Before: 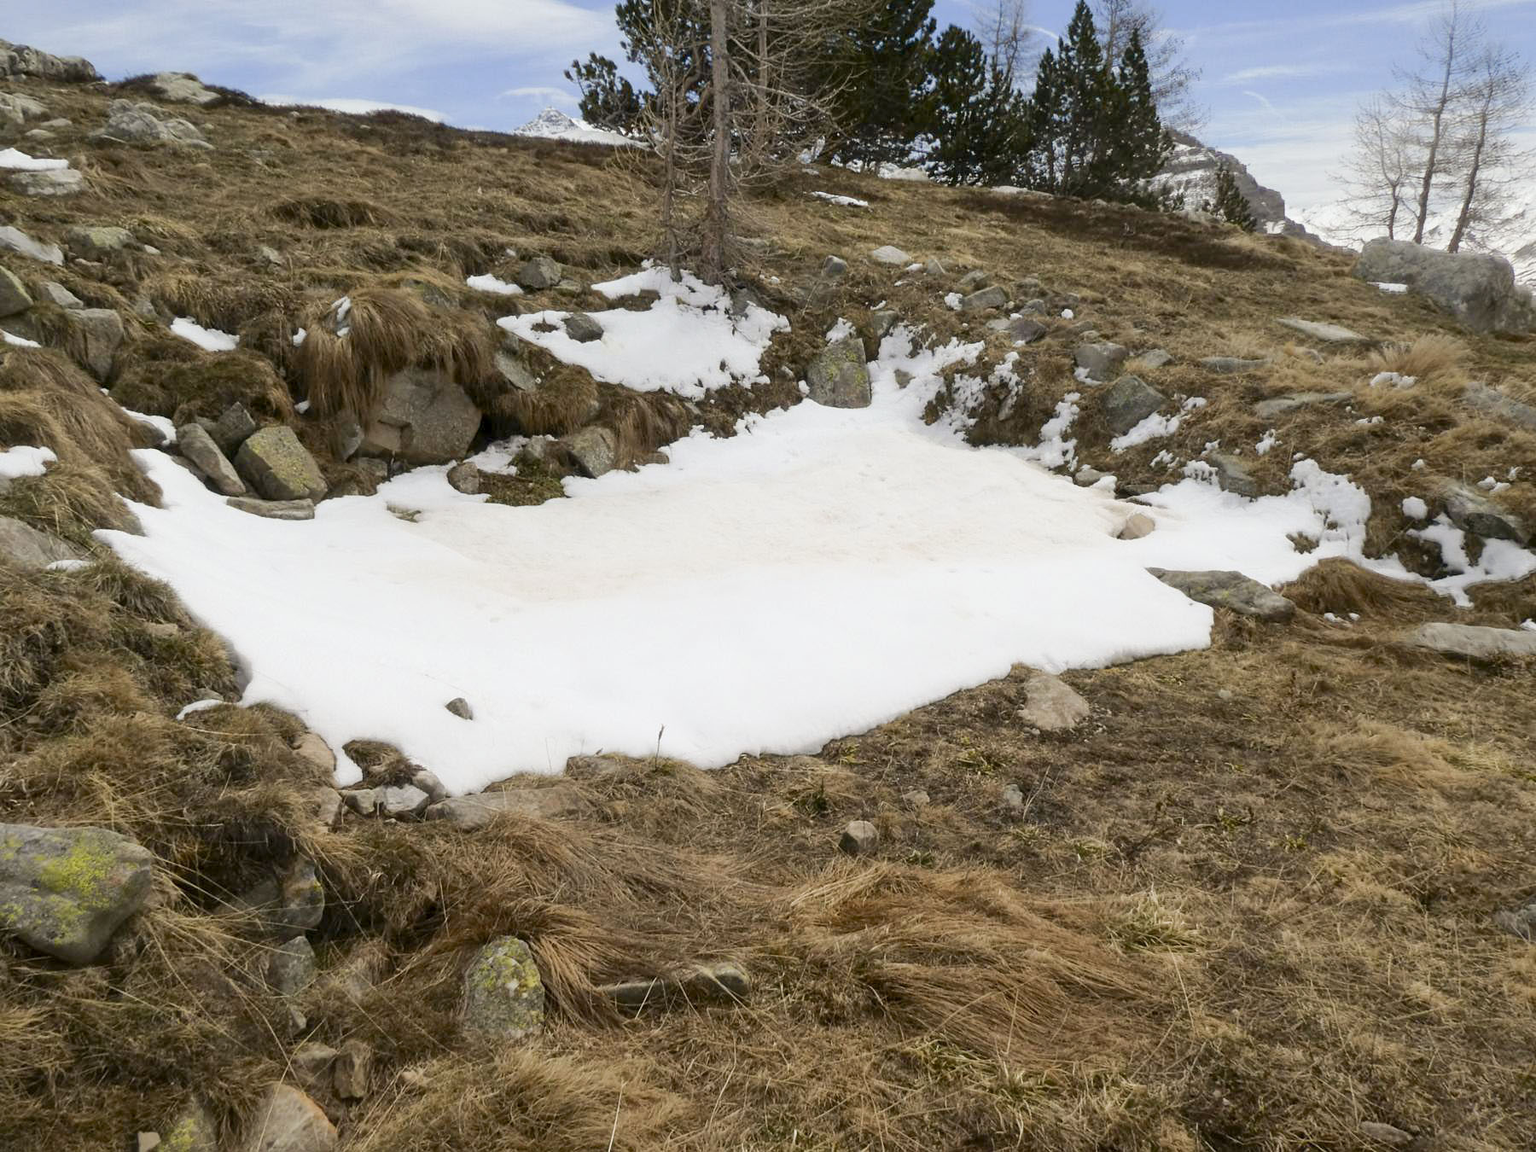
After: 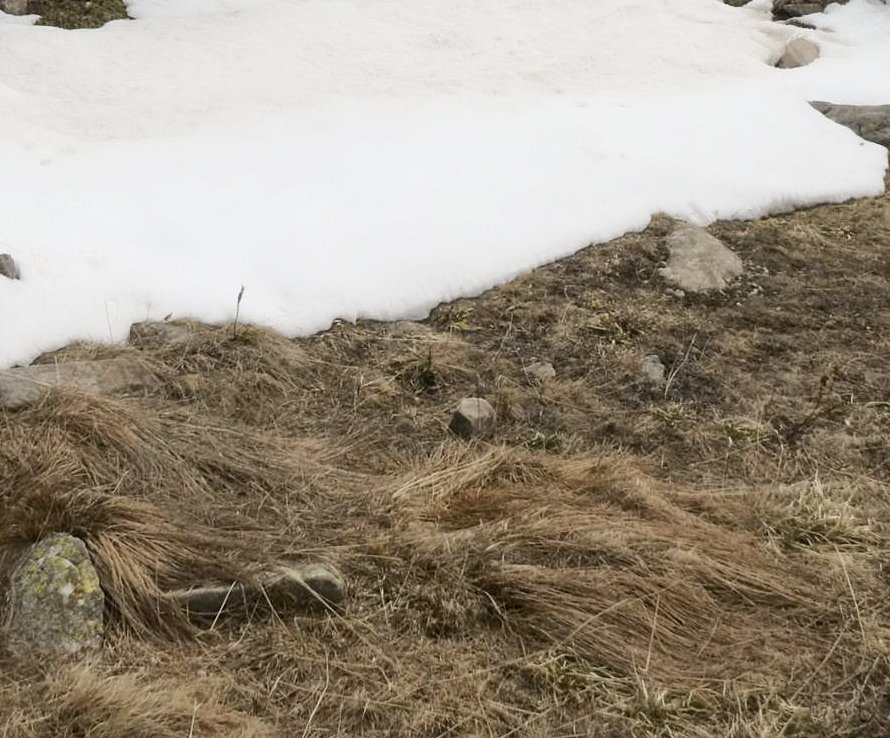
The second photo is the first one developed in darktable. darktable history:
crop: left 29.672%, top 41.786%, right 20.851%, bottom 3.487%
color zones: curves: ch0 [(0, 0.5) (0.143, 0.5) (0.286, 0.5) (0.429, 0.504) (0.571, 0.5) (0.714, 0.509) (0.857, 0.5) (1, 0.5)]; ch1 [(0, 0.425) (0.143, 0.425) (0.286, 0.375) (0.429, 0.405) (0.571, 0.5) (0.714, 0.47) (0.857, 0.425) (1, 0.435)]; ch2 [(0, 0.5) (0.143, 0.5) (0.286, 0.5) (0.429, 0.517) (0.571, 0.5) (0.714, 0.51) (0.857, 0.5) (1, 0.5)]
